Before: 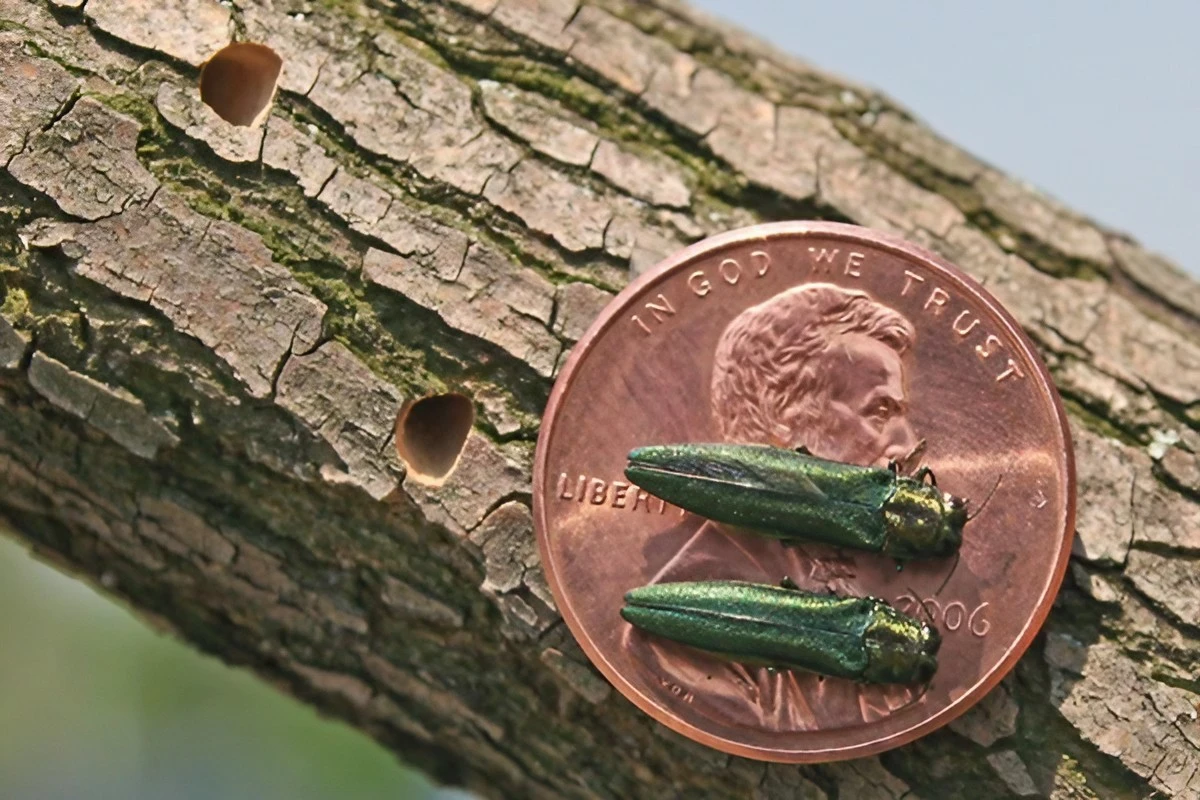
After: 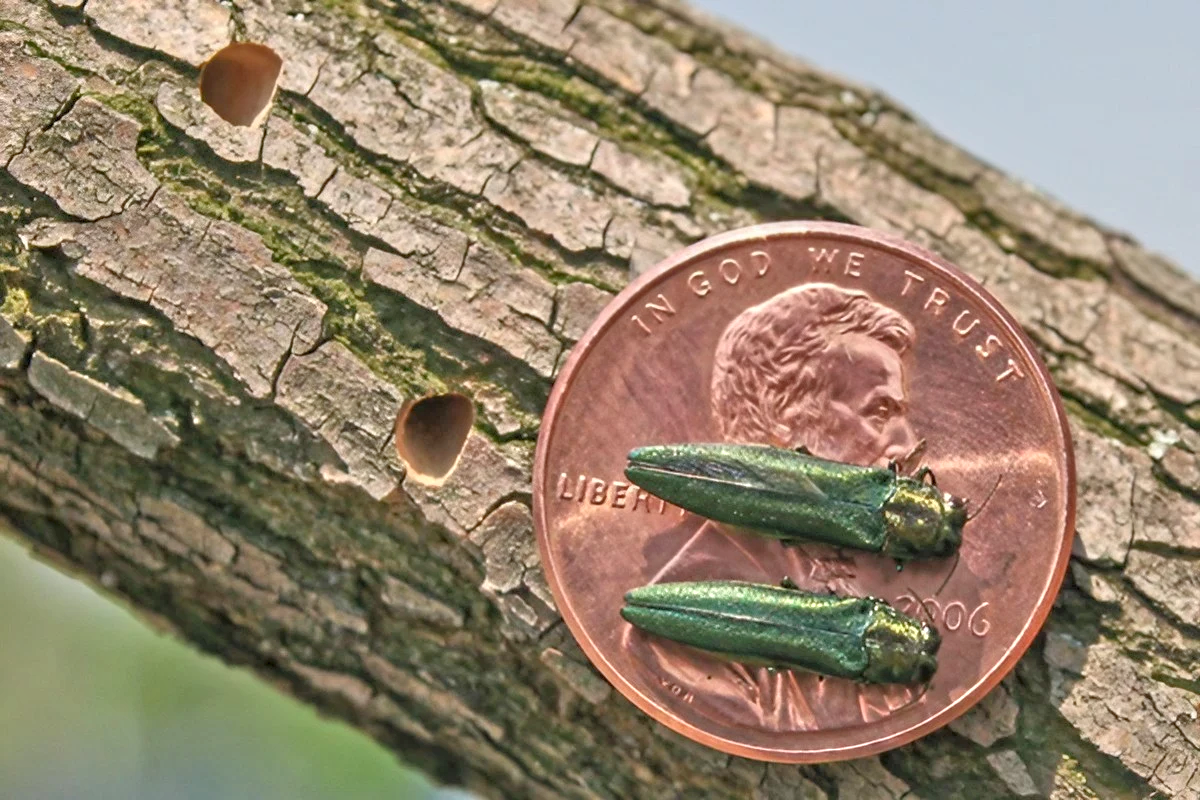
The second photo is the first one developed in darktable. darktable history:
tone equalizer: -7 EV 0.164 EV, -6 EV 0.61 EV, -5 EV 1.18 EV, -4 EV 1.31 EV, -3 EV 1.12 EV, -2 EV 0.6 EV, -1 EV 0.158 EV
local contrast: detail 130%
exposure: exposure -0.061 EV, compensate highlight preservation false
